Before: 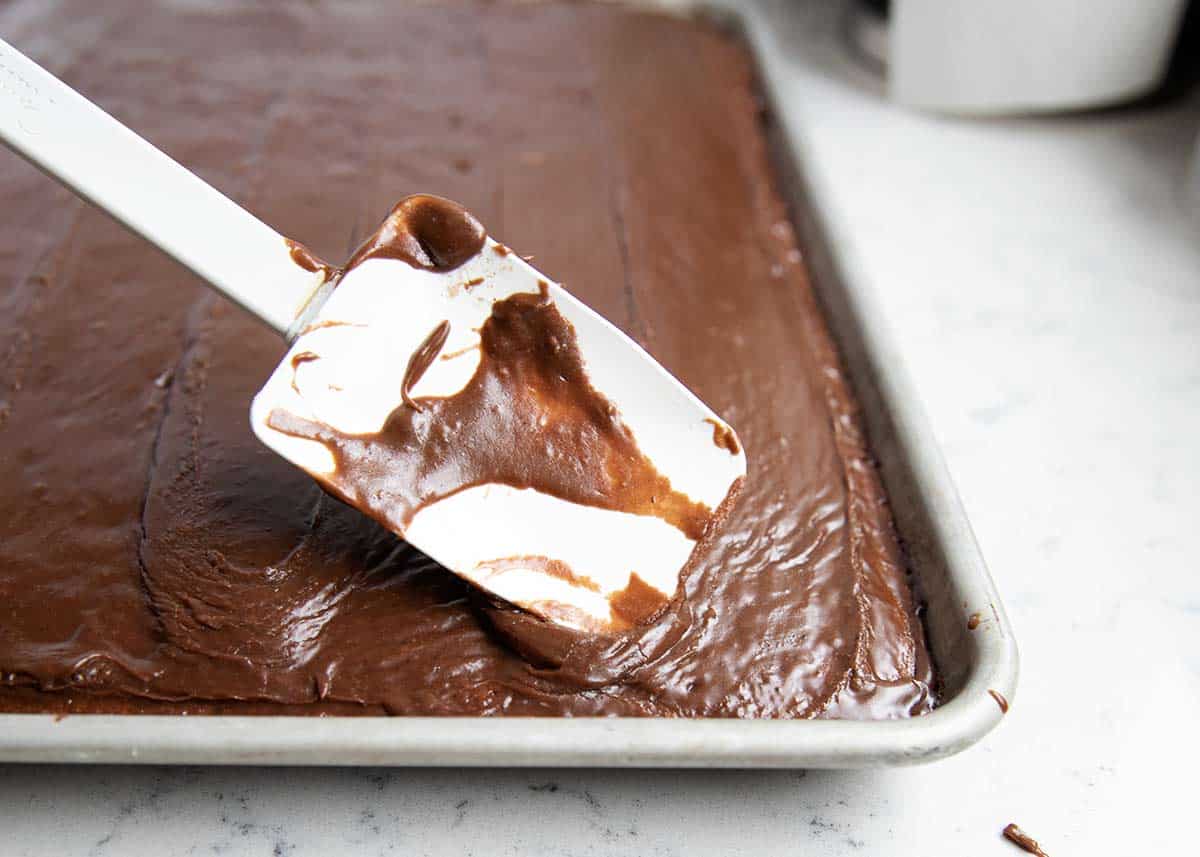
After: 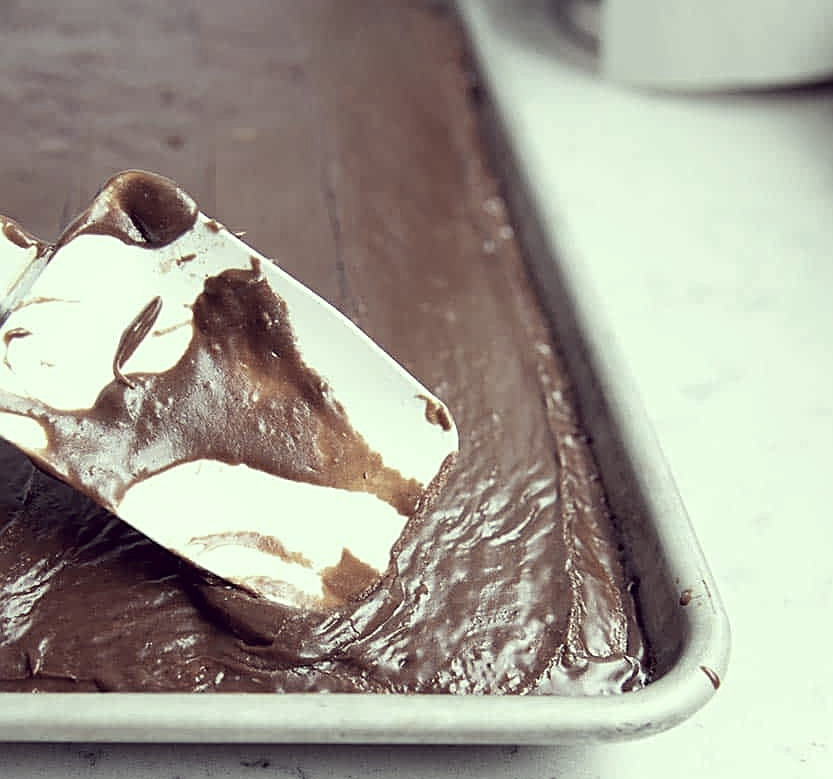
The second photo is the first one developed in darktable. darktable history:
crop and rotate: left 24.079%, top 2.838%, right 6.482%, bottom 6.174%
color correction: highlights a* -20.14, highlights b* 20.72, shadows a* 19.65, shadows b* -20.52, saturation 0.452
sharpen: on, module defaults
